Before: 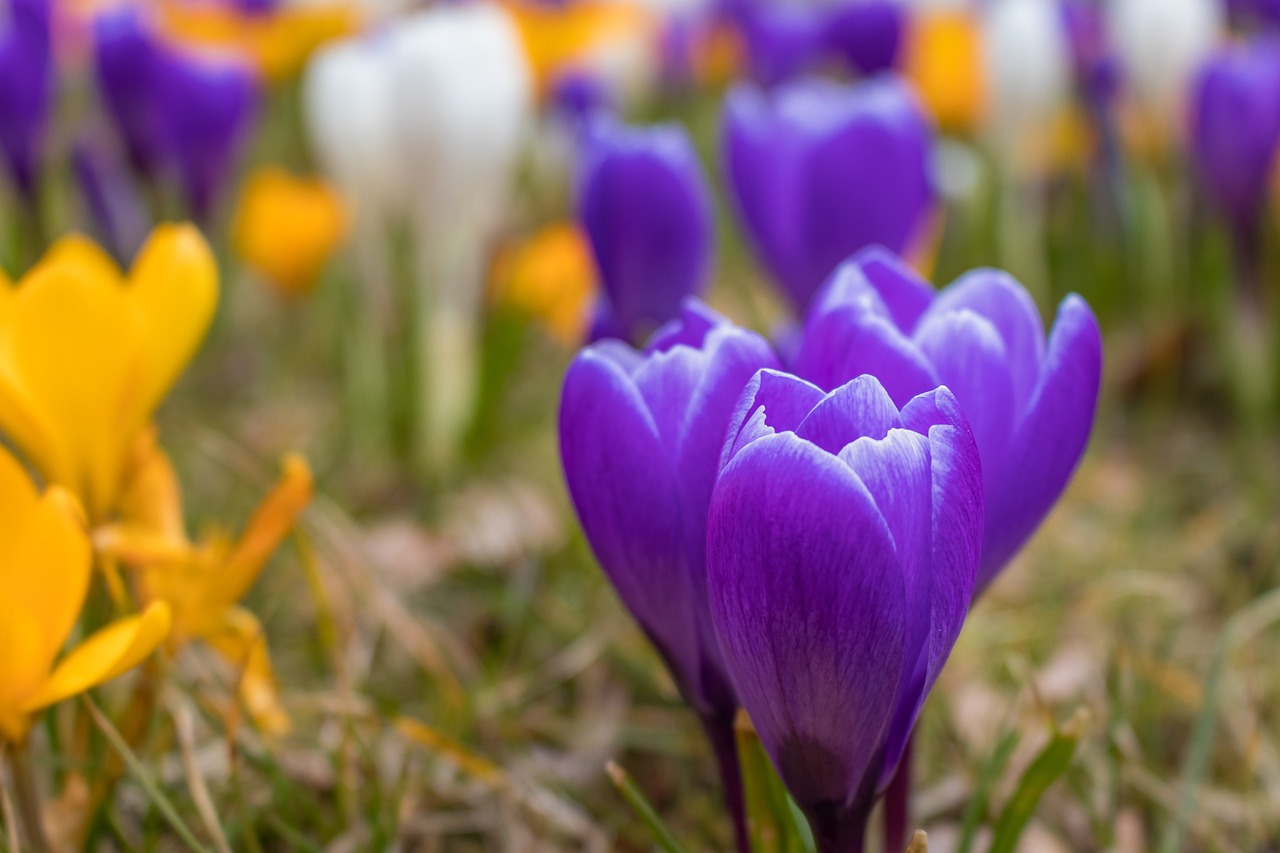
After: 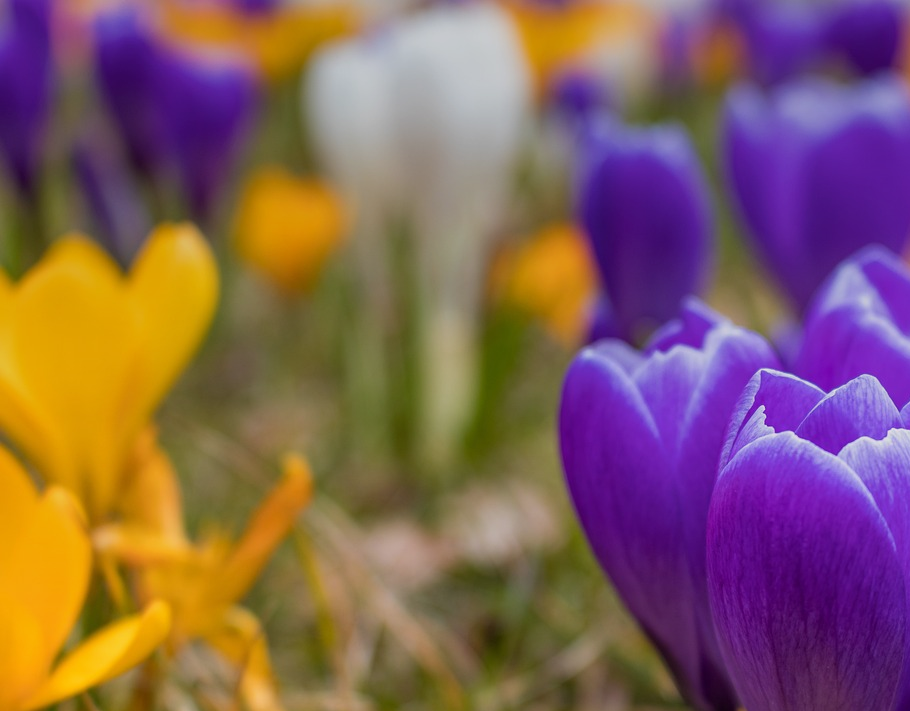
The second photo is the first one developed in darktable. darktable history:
crop: right 28.885%, bottom 16.626%
graduated density: rotation -0.352°, offset 57.64
